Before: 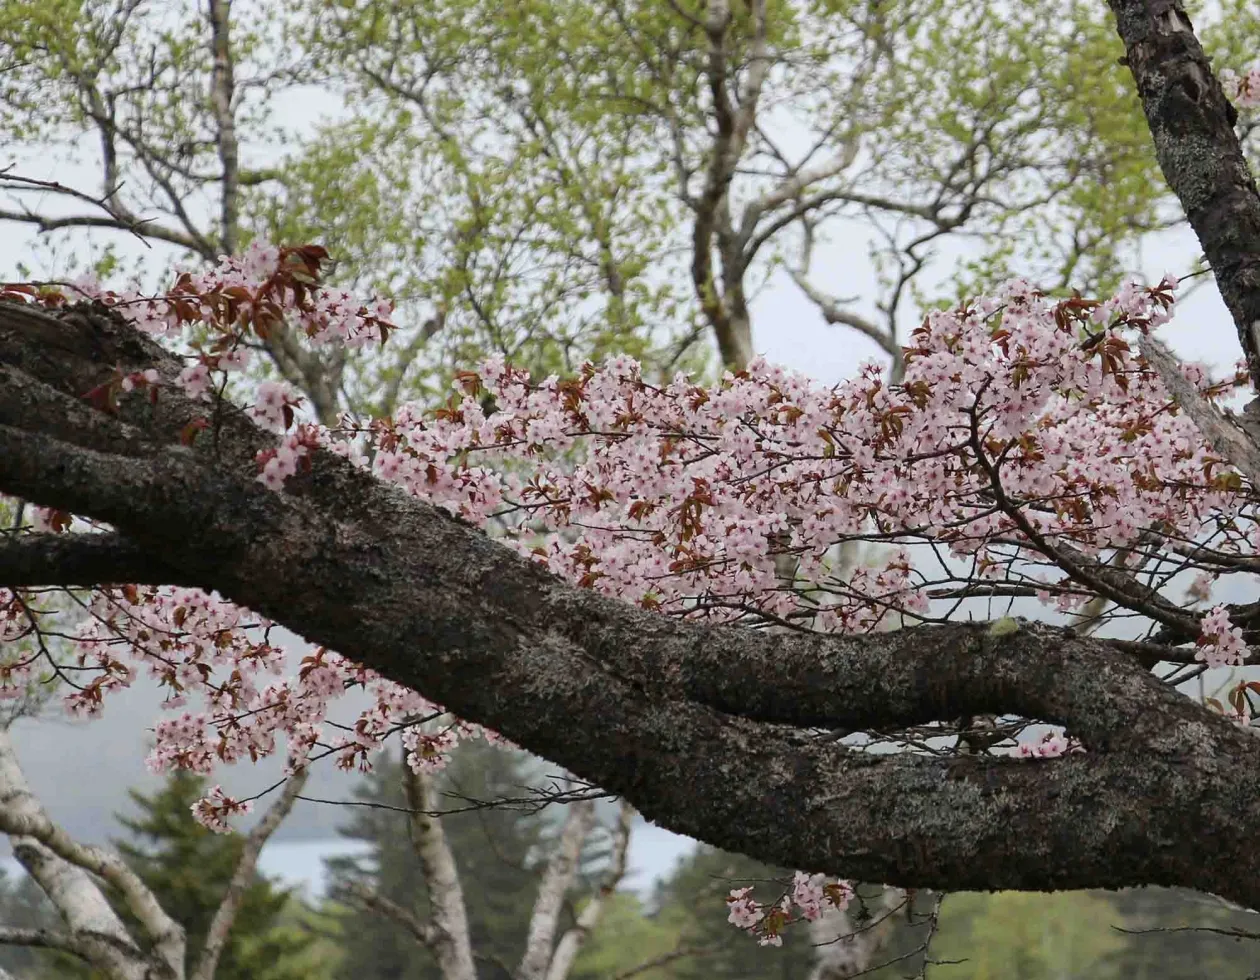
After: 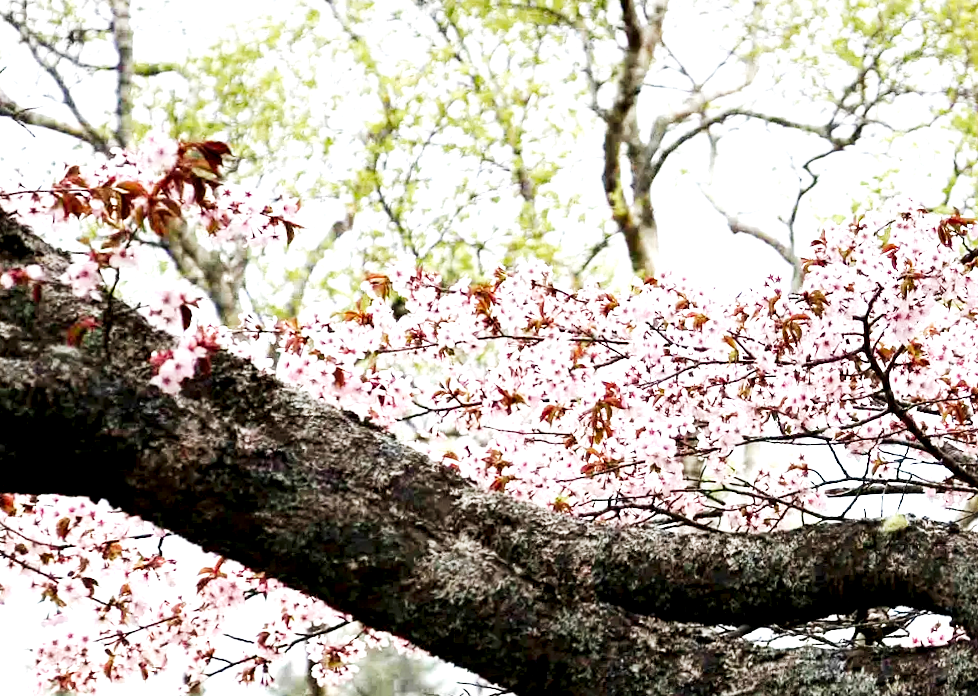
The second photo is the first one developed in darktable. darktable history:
exposure: black level correction 0, exposure 0.5 EV, compensate exposure bias true, compensate highlight preservation false
local contrast: highlights 123%, shadows 126%, detail 140%, midtone range 0.254
crop and rotate: left 10.77%, top 5.1%, right 10.41%, bottom 16.76%
rotate and perspective: rotation -0.013°, lens shift (vertical) -0.027, lens shift (horizontal) 0.178, crop left 0.016, crop right 0.989, crop top 0.082, crop bottom 0.918
base curve: curves: ch0 [(0, 0) (0.007, 0.004) (0.027, 0.03) (0.046, 0.07) (0.207, 0.54) (0.442, 0.872) (0.673, 0.972) (1, 1)], preserve colors none
